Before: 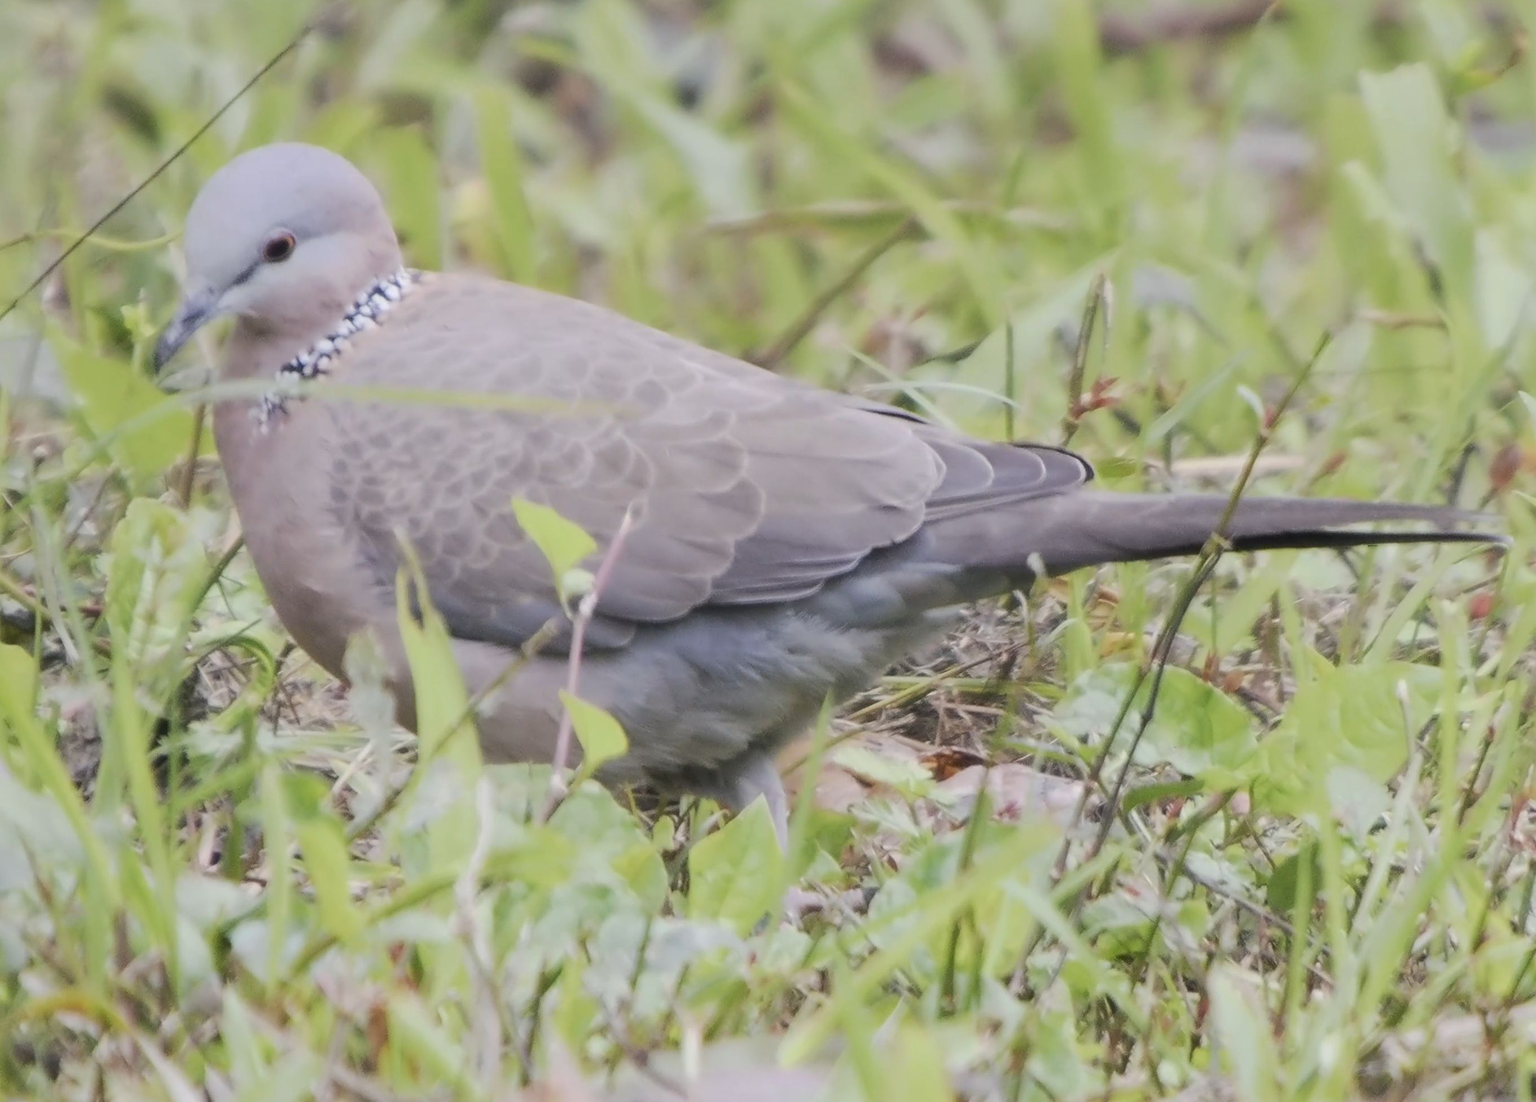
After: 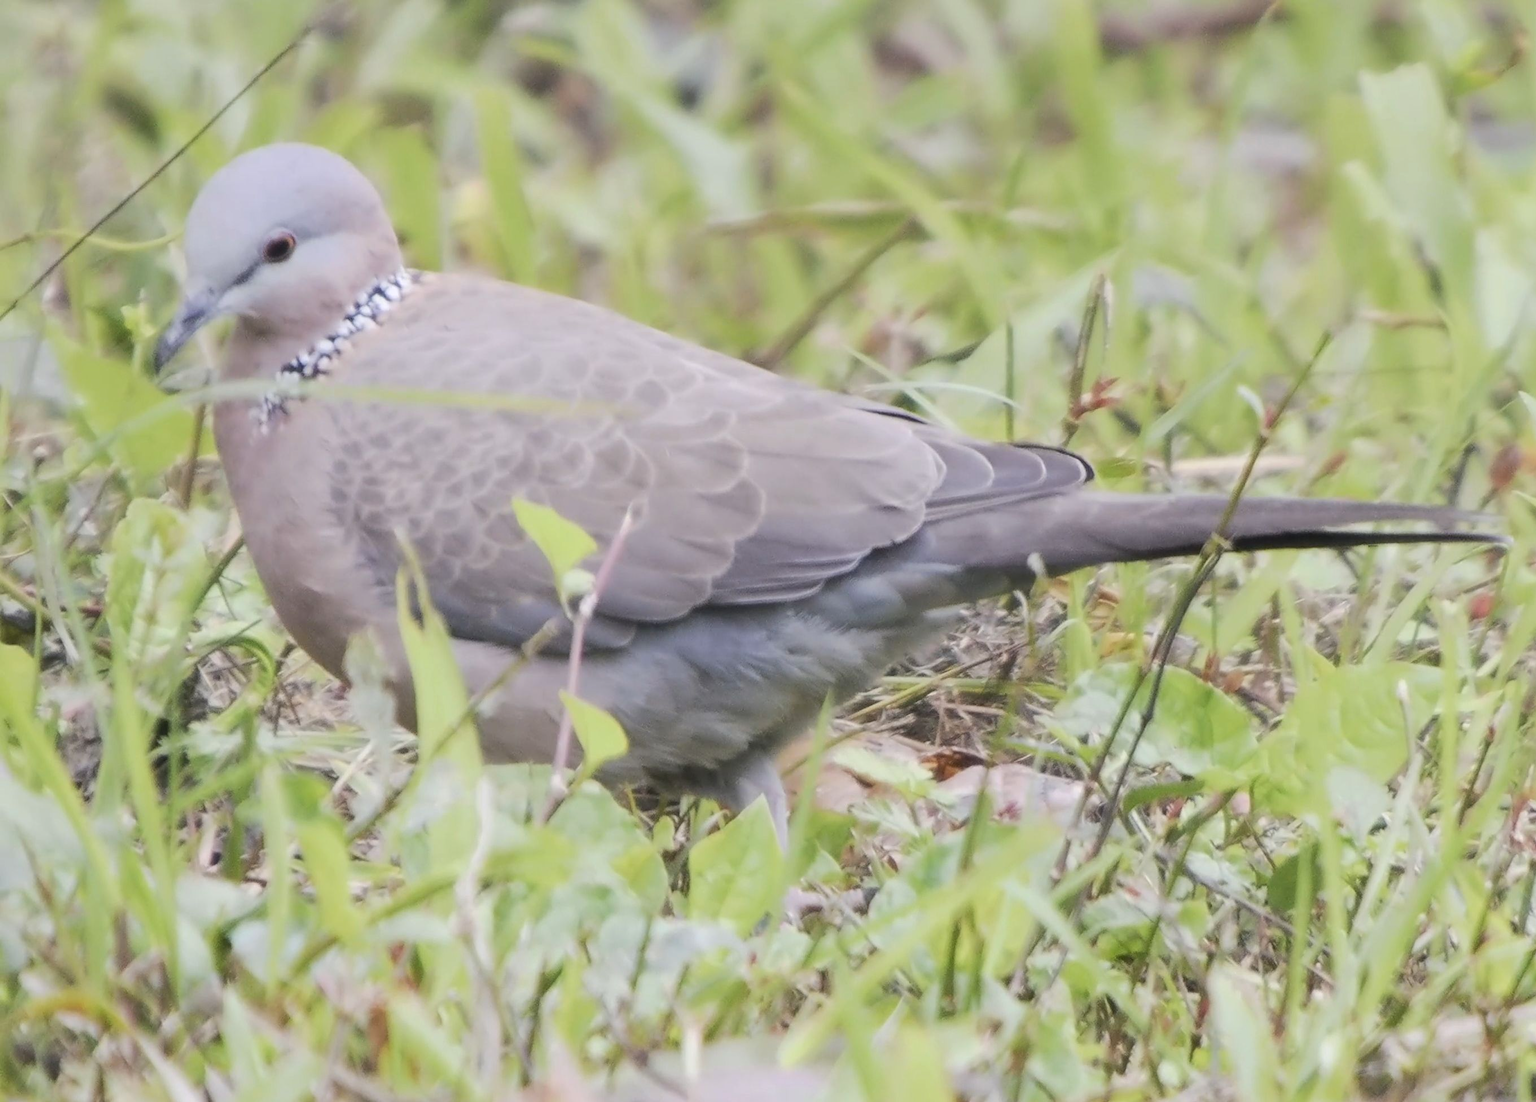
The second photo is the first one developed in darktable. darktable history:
exposure: black level correction 0, exposure 0.198 EV, compensate exposure bias true, compensate highlight preservation false
